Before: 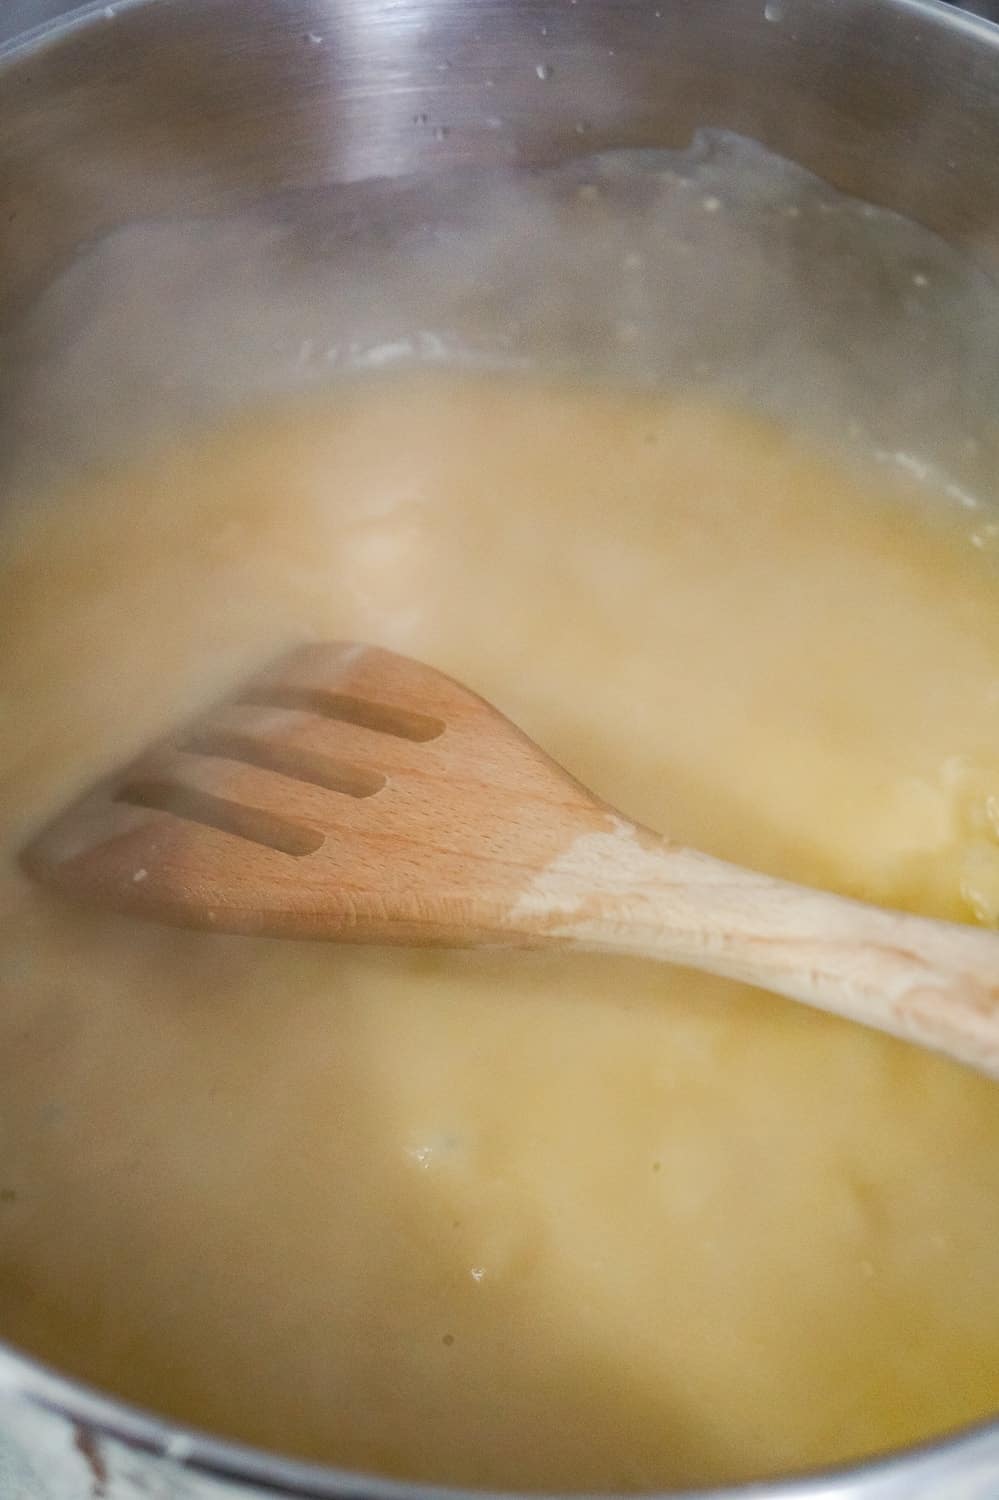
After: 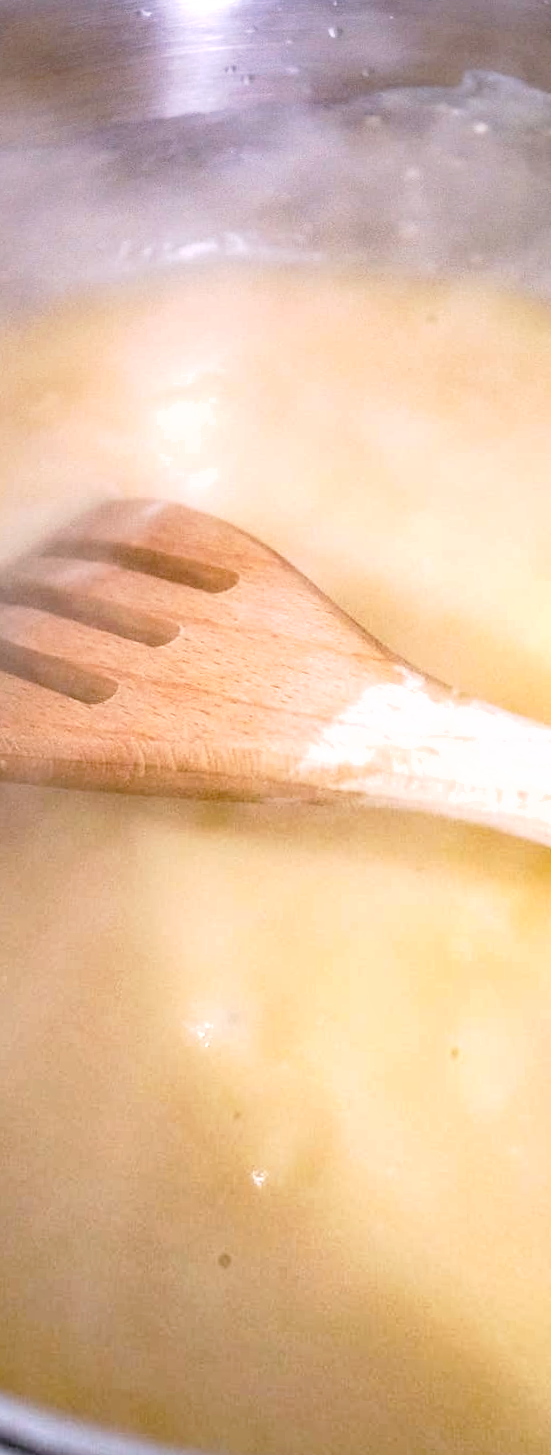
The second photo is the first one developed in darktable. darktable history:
tone curve: curves: ch0 [(0, 0) (0.003, 0.004) (0.011, 0.014) (0.025, 0.032) (0.044, 0.057) (0.069, 0.089) (0.1, 0.128) (0.136, 0.174) (0.177, 0.227) (0.224, 0.287) (0.277, 0.354) (0.335, 0.427) (0.399, 0.507) (0.468, 0.582) (0.543, 0.653) (0.623, 0.726) (0.709, 0.799) (0.801, 0.876) (0.898, 0.937) (1, 1)], preserve colors none
exposure: black level correction 0, exposure 0.7 EV, compensate exposure bias true, compensate highlight preservation false
tone equalizer: -8 EV 0.06 EV, smoothing diameter 25%, edges refinement/feathering 10, preserve details guided filter
rotate and perspective: rotation 0.72°, lens shift (vertical) -0.352, lens shift (horizontal) -0.051, crop left 0.152, crop right 0.859, crop top 0.019, crop bottom 0.964
crop and rotate: left 13.342%, right 19.991%
white balance: red 1.066, blue 1.119
shadows and highlights: soften with gaussian
rgb levels: levels [[0.034, 0.472, 0.904], [0, 0.5, 1], [0, 0.5, 1]]
